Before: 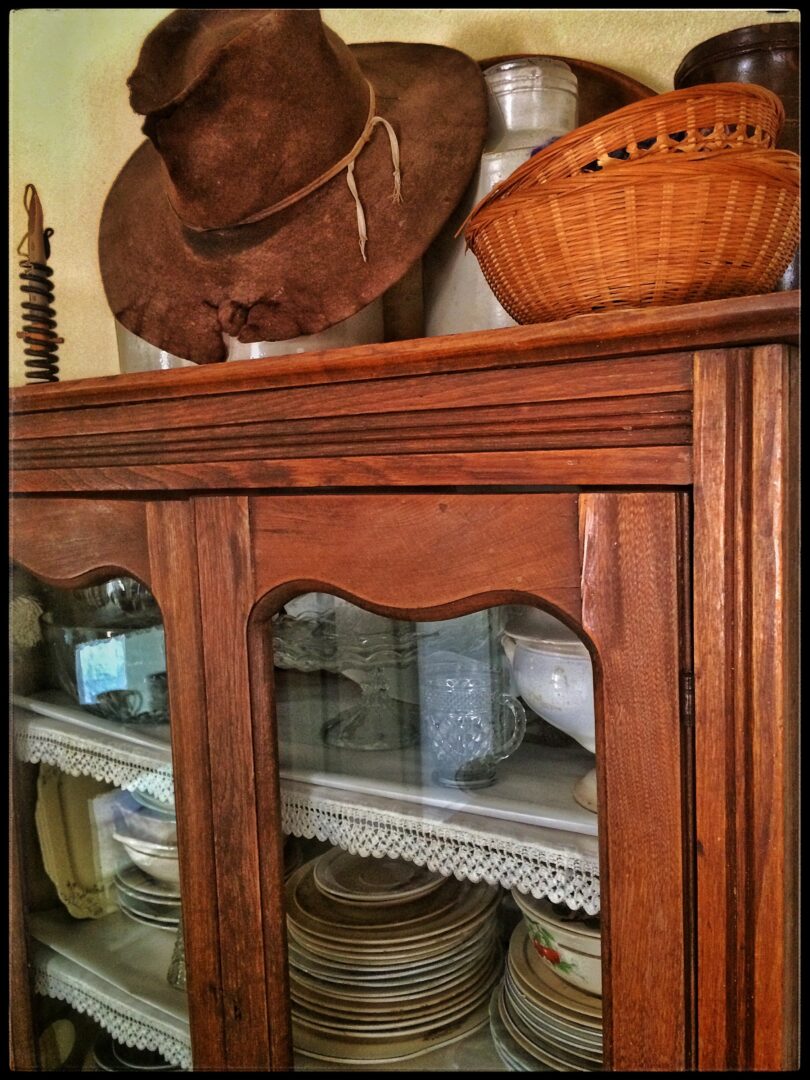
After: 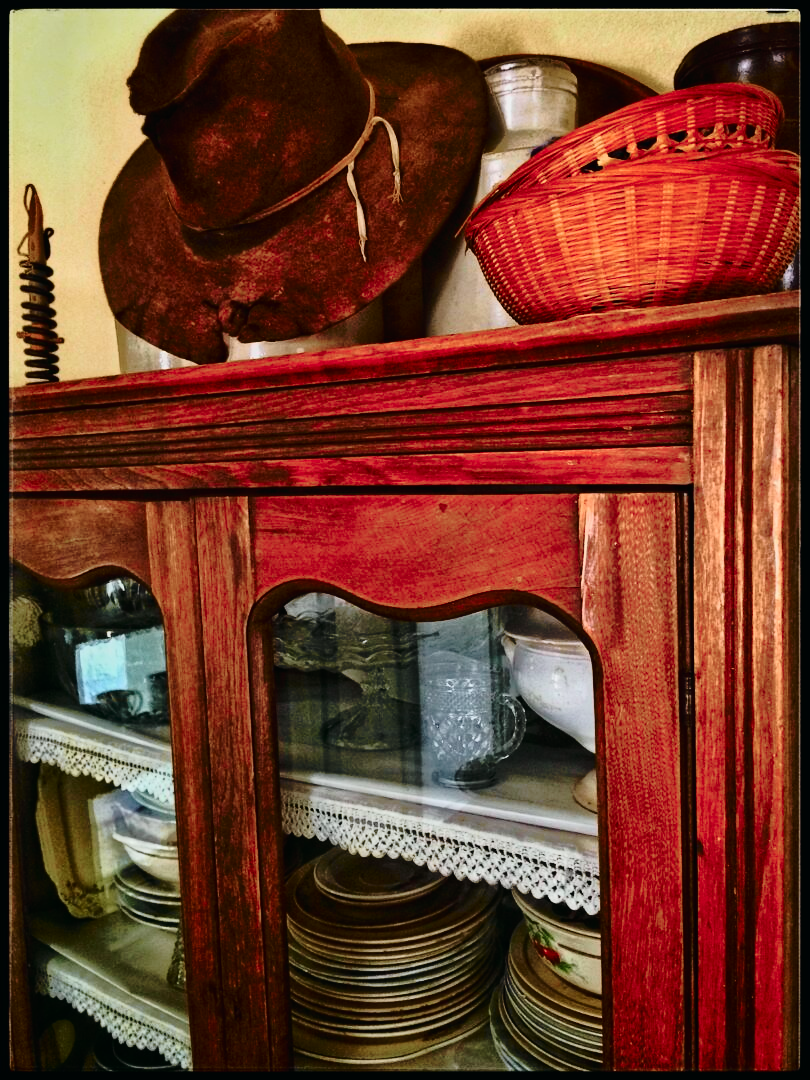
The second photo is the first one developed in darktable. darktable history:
tone curve: curves: ch0 [(0, 0.008) (0.081, 0.044) (0.177, 0.123) (0.283, 0.253) (0.416, 0.449) (0.495, 0.524) (0.661, 0.756) (0.796, 0.859) (1, 0.951)]; ch1 [(0, 0) (0.161, 0.092) (0.35, 0.33) (0.392, 0.392) (0.427, 0.426) (0.479, 0.472) (0.505, 0.5) (0.521, 0.524) (0.567, 0.556) (0.583, 0.588) (0.625, 0.627) (0.678, 0.733) (1, 1)]; ch2 [(0, 0) (0.346, 0.362) (0.404, 0.427) (0.502, 0.499) (0.531, 0.523) (0.544, 0.561) (0.58, 0.59) (0.629, 0.642) (0.717, 0.678) (1, 1)], color space Lab, independent channels, preserve colors none
base curve: curves: ch0 [(0, 0) (0.073, 0.04) (0.157, 0.139) (0.492, 0.492) (0.758, 0.758) (1, 1)], preserve colors none
